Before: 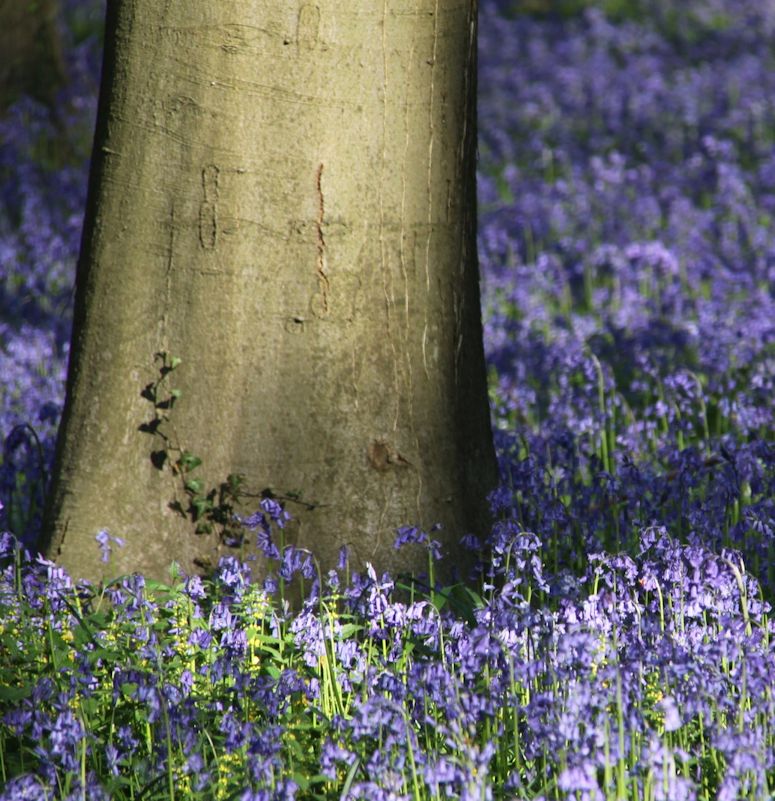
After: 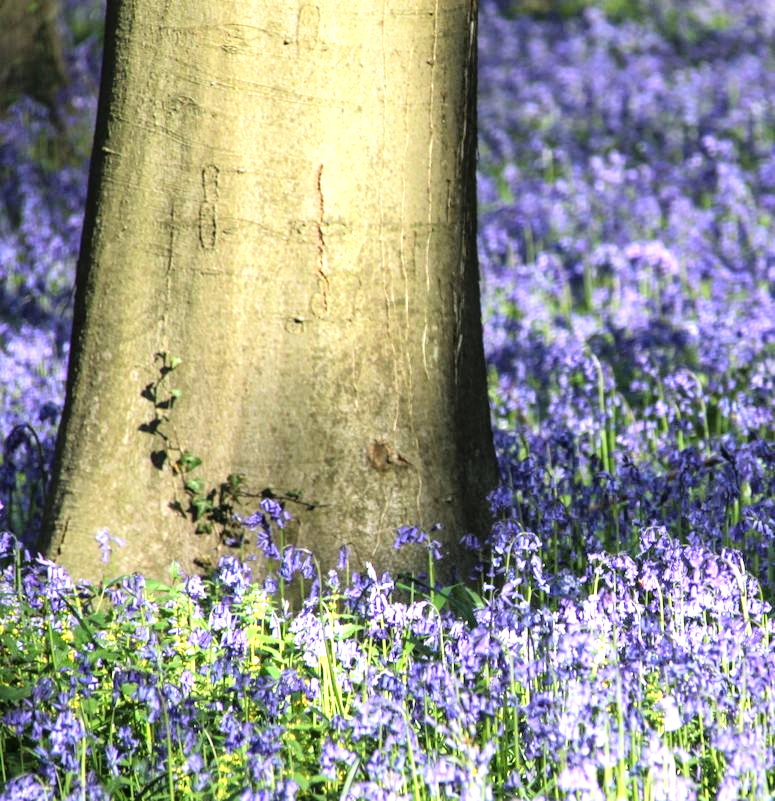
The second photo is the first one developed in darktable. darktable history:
local contrast: on, module defaults
exposure: black level correction 0, exposure 1 EV, compensate highlight preservation false
tone curve: curves: ch0 [(0.003, 0.029) (0.037, 0.036) (0.149, 0.117) (0.297, 0.318) (0.422, 0.474) (0.531, 0.6) (0.743, 0.809) (0.877, 0.901) (1, 0.98)]; ch1 [(0, 0) (0.305, 0.325) (0.453, 0.437) (0.482, 0.479) (0.501, 0.5) (0.506, 0.503) (0.567, 0.572) (0.605, 0.608) (0.668, 0.69) (1, 1)]; ch2 [(0, 0) (0.313, 0.306) (0.4, 0.399) (0.45, 0.48) (0.499, 0.502) (0.512, 0.523) (0.57, 0.595) (0.653, 0.662) (1, 1)], color space Lab, linked channels, preserve colors none
